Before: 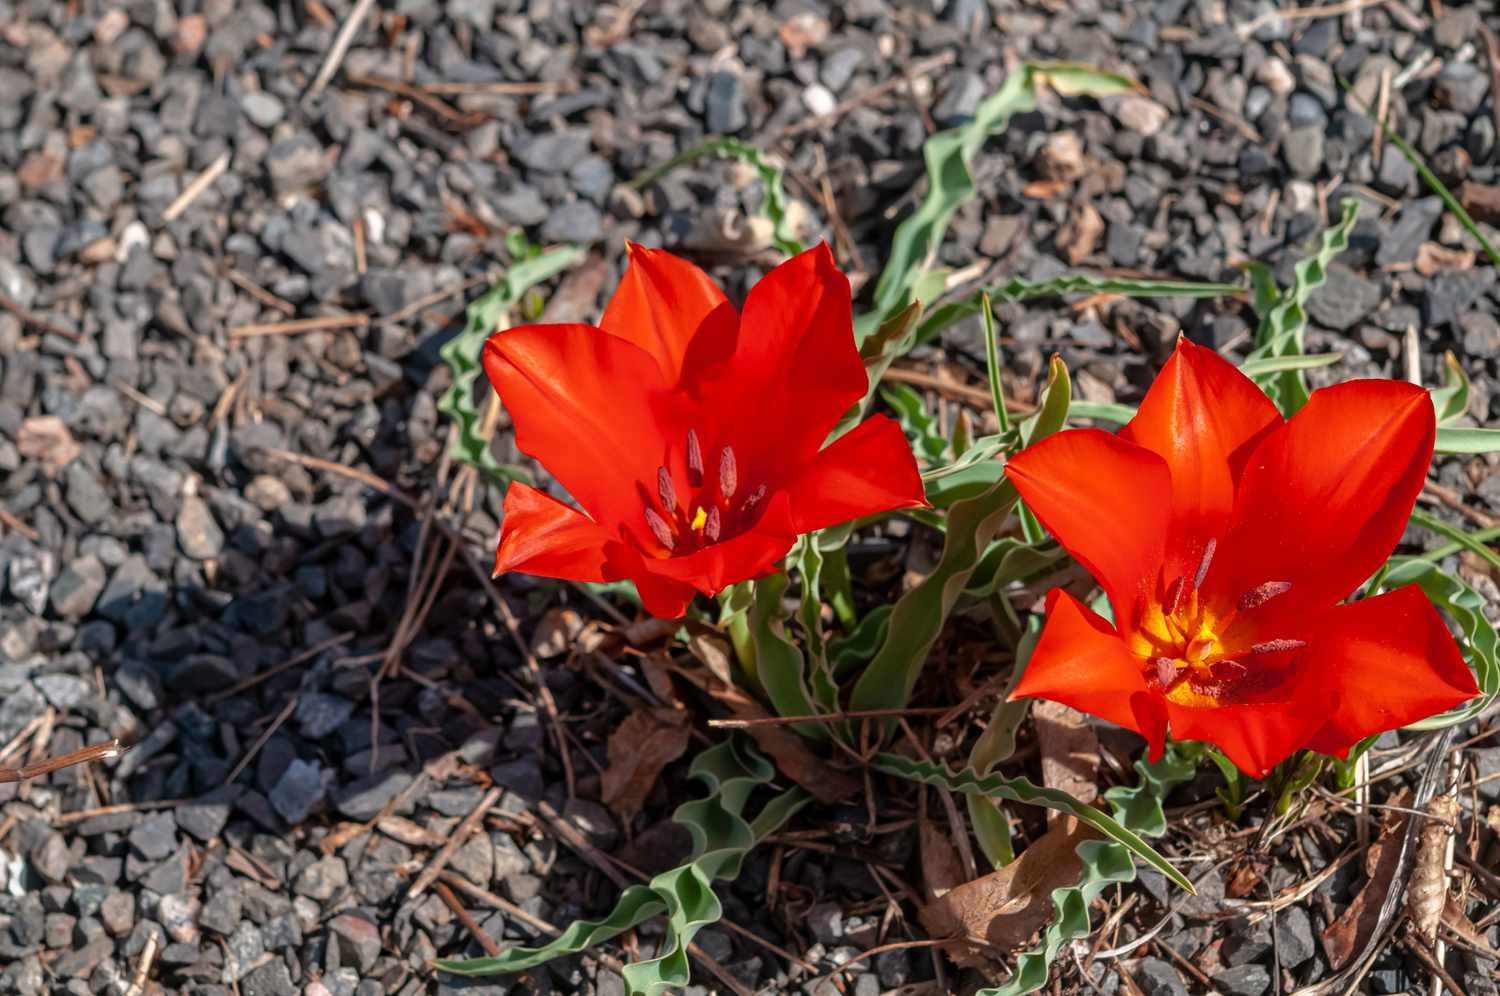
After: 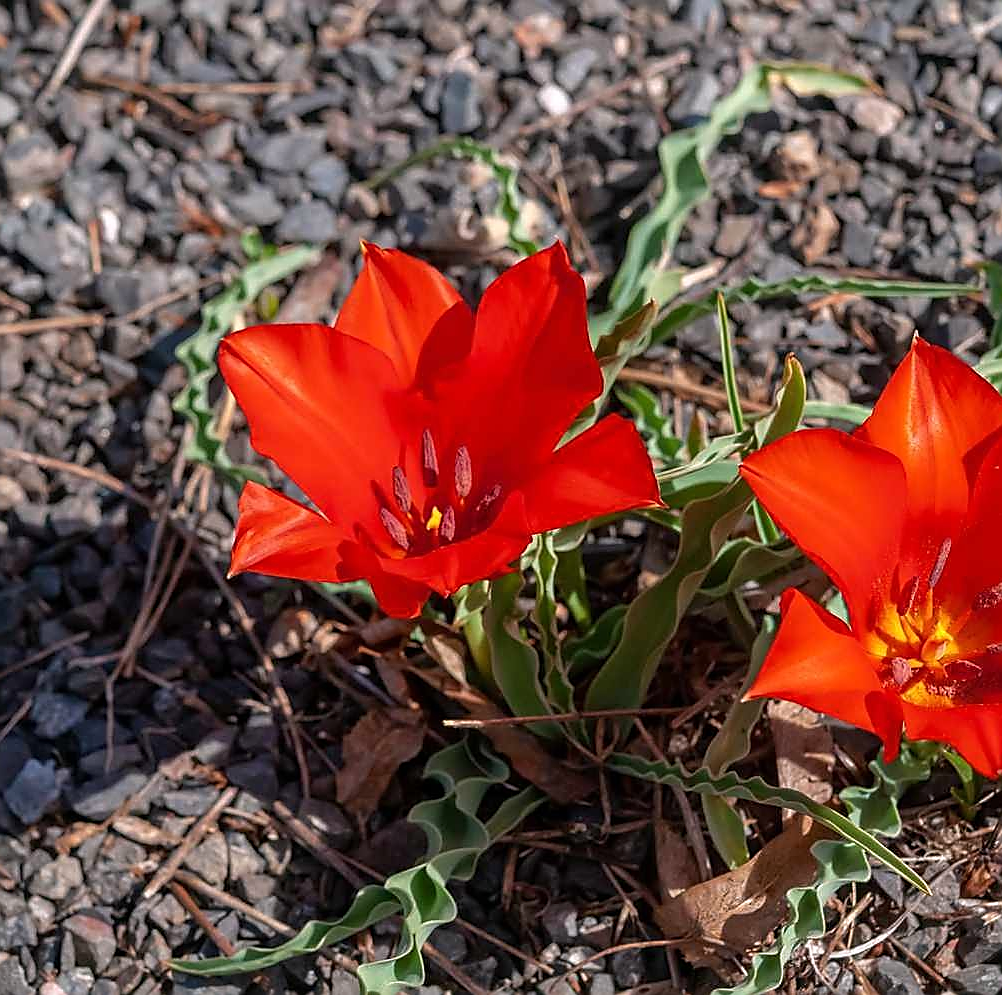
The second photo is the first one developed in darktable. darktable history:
sharpen: radius 1.4, amount 1.25, threshold 0.7
white balance: red 1.009, blue 1.027
crop and rotate: left 17.732%, right 15.423%
